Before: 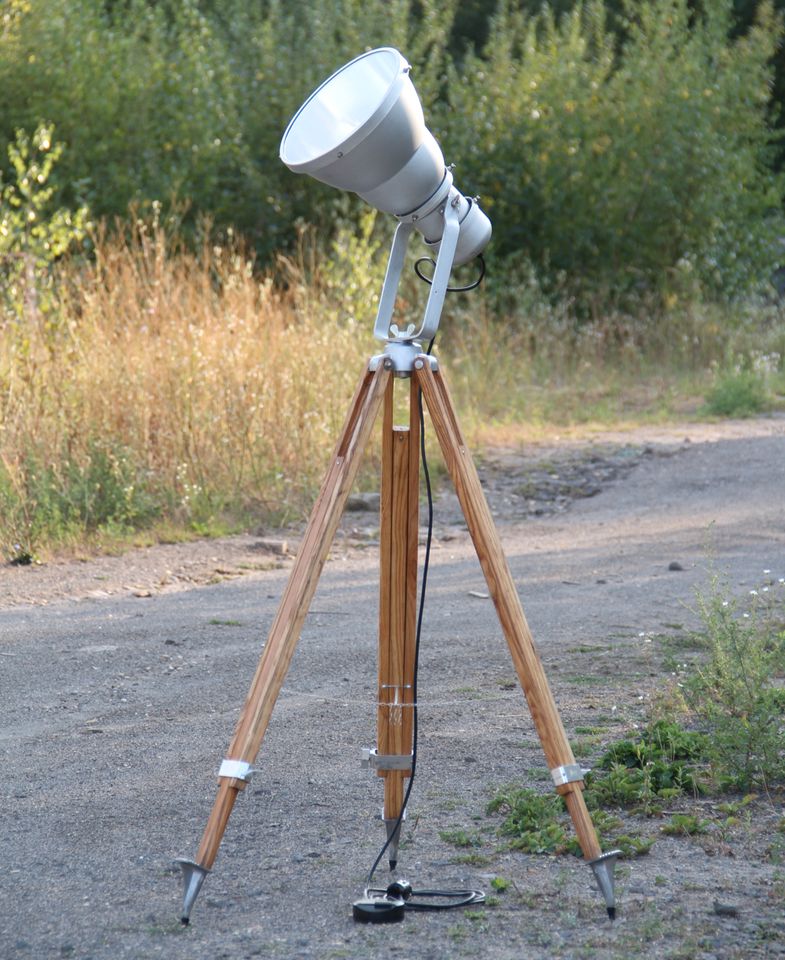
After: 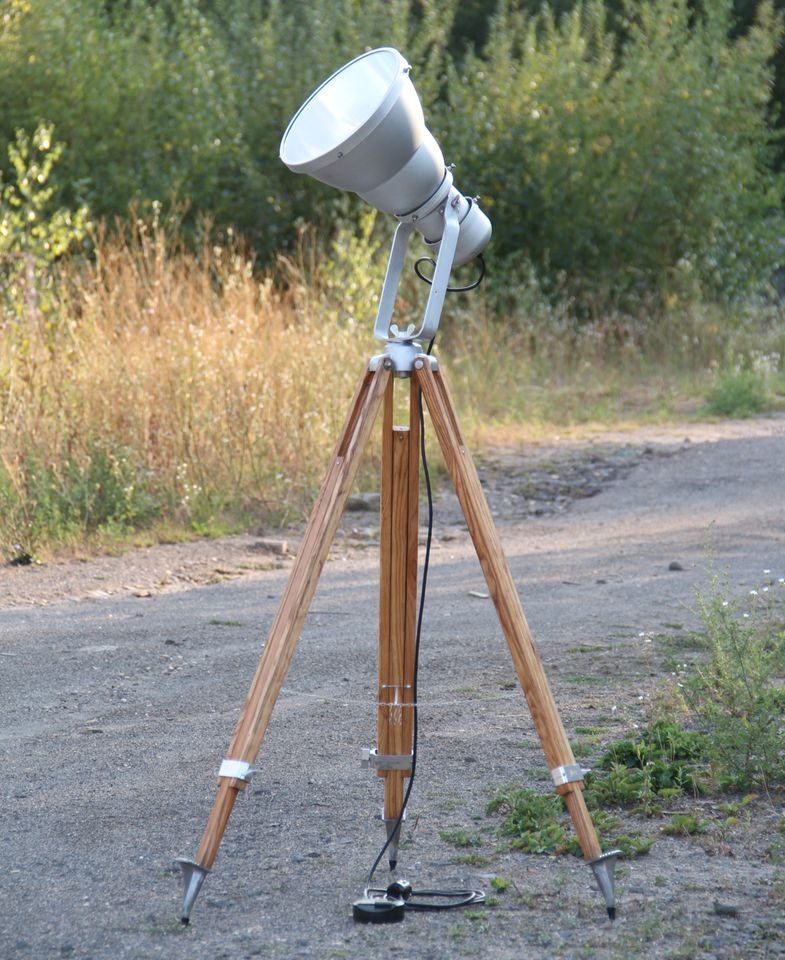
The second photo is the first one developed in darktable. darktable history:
shadows and highlights: shadows 36.6, highlights -27.77, soften with gaussian
exposure: black level correction -0.003, exposure 0.032 EV, compensate highlight preservation false
